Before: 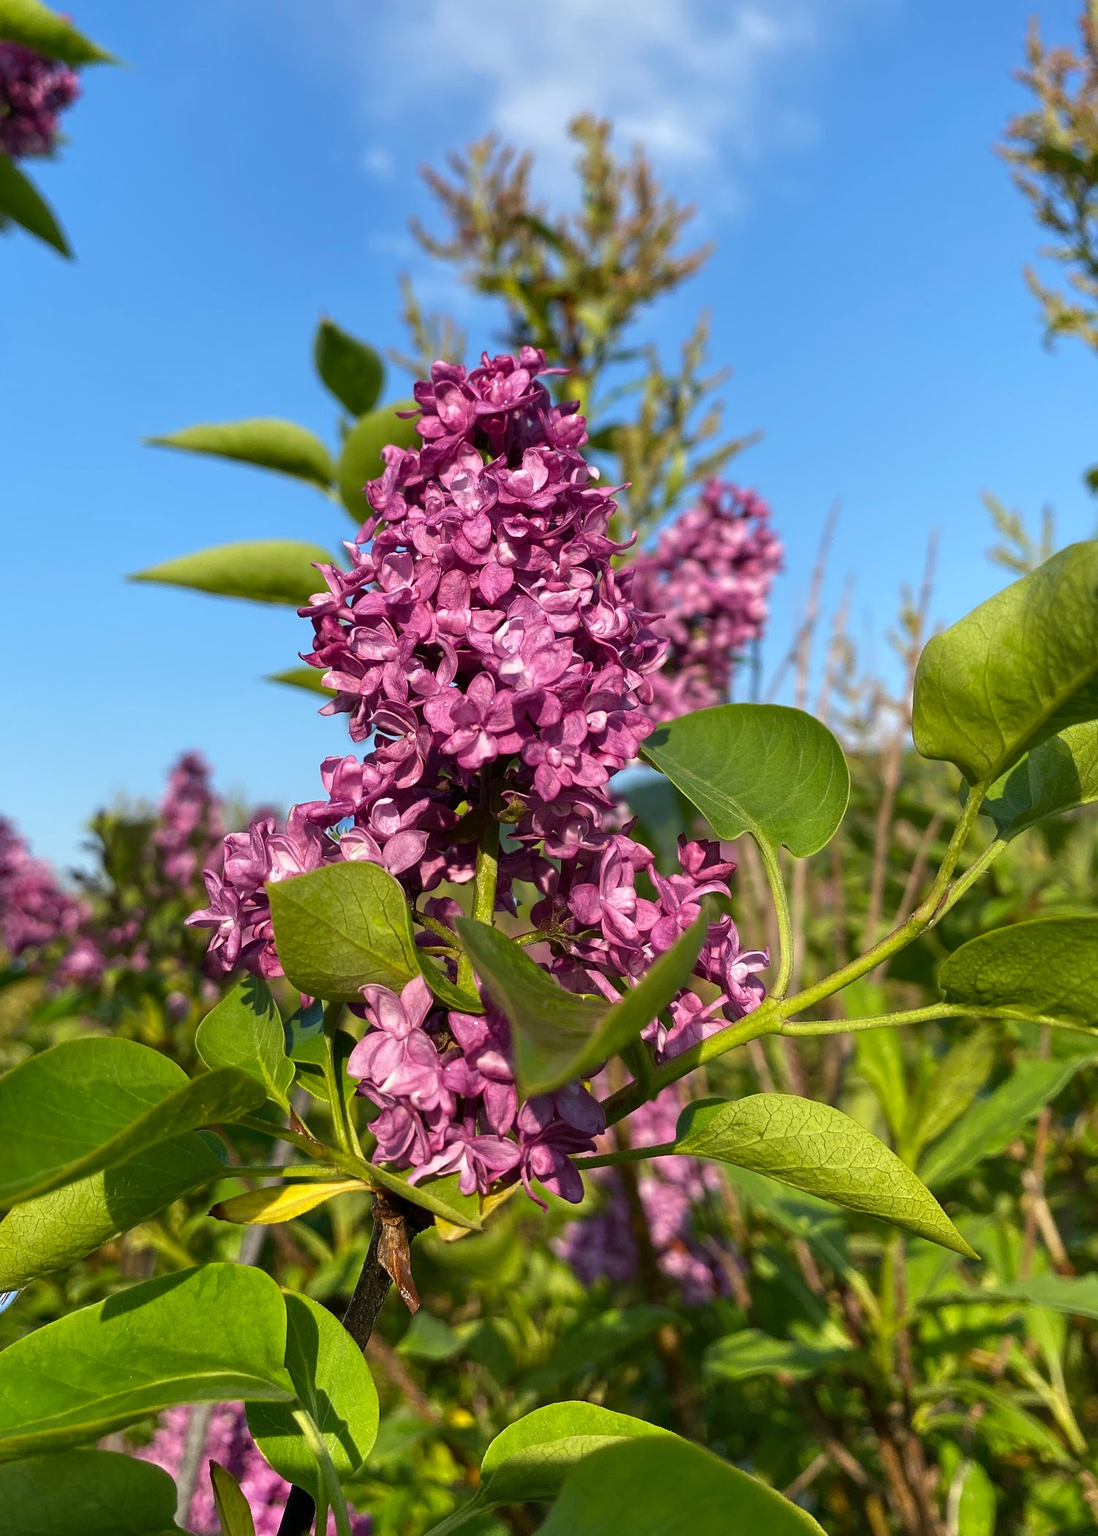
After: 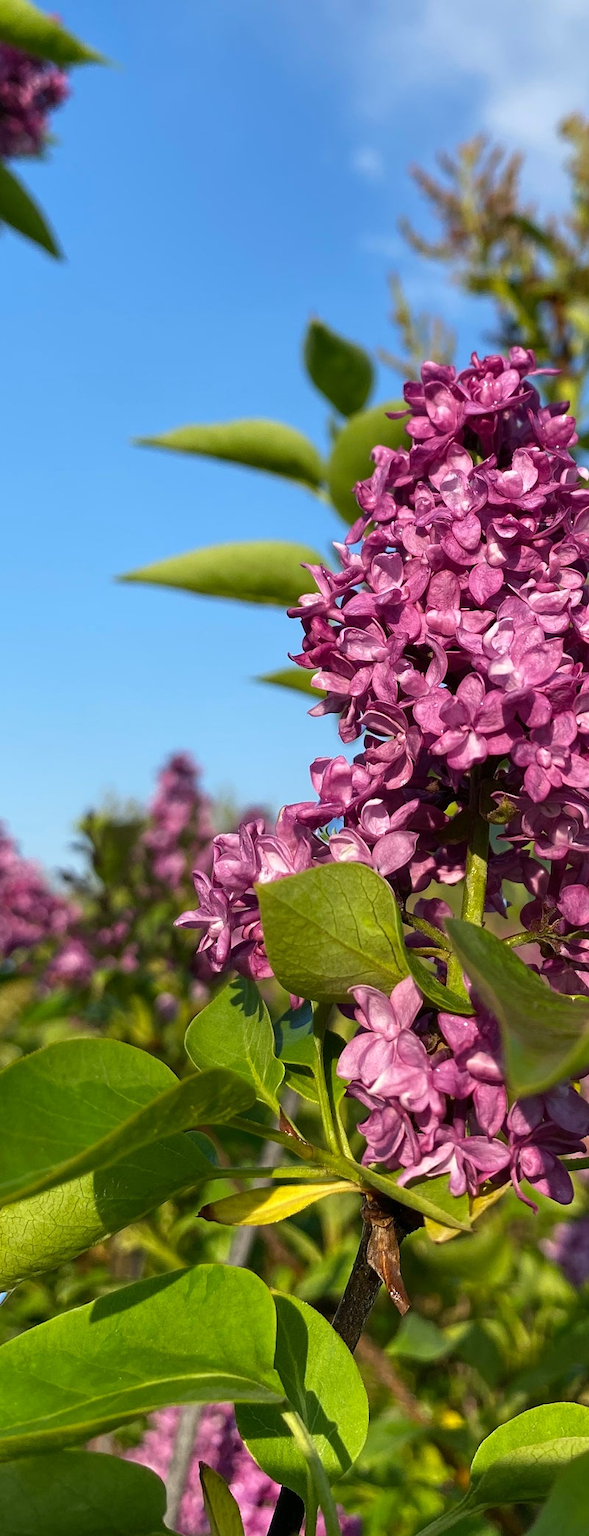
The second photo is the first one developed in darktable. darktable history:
crop: left 1.034%, right 45.262%, bottom 0.082%
